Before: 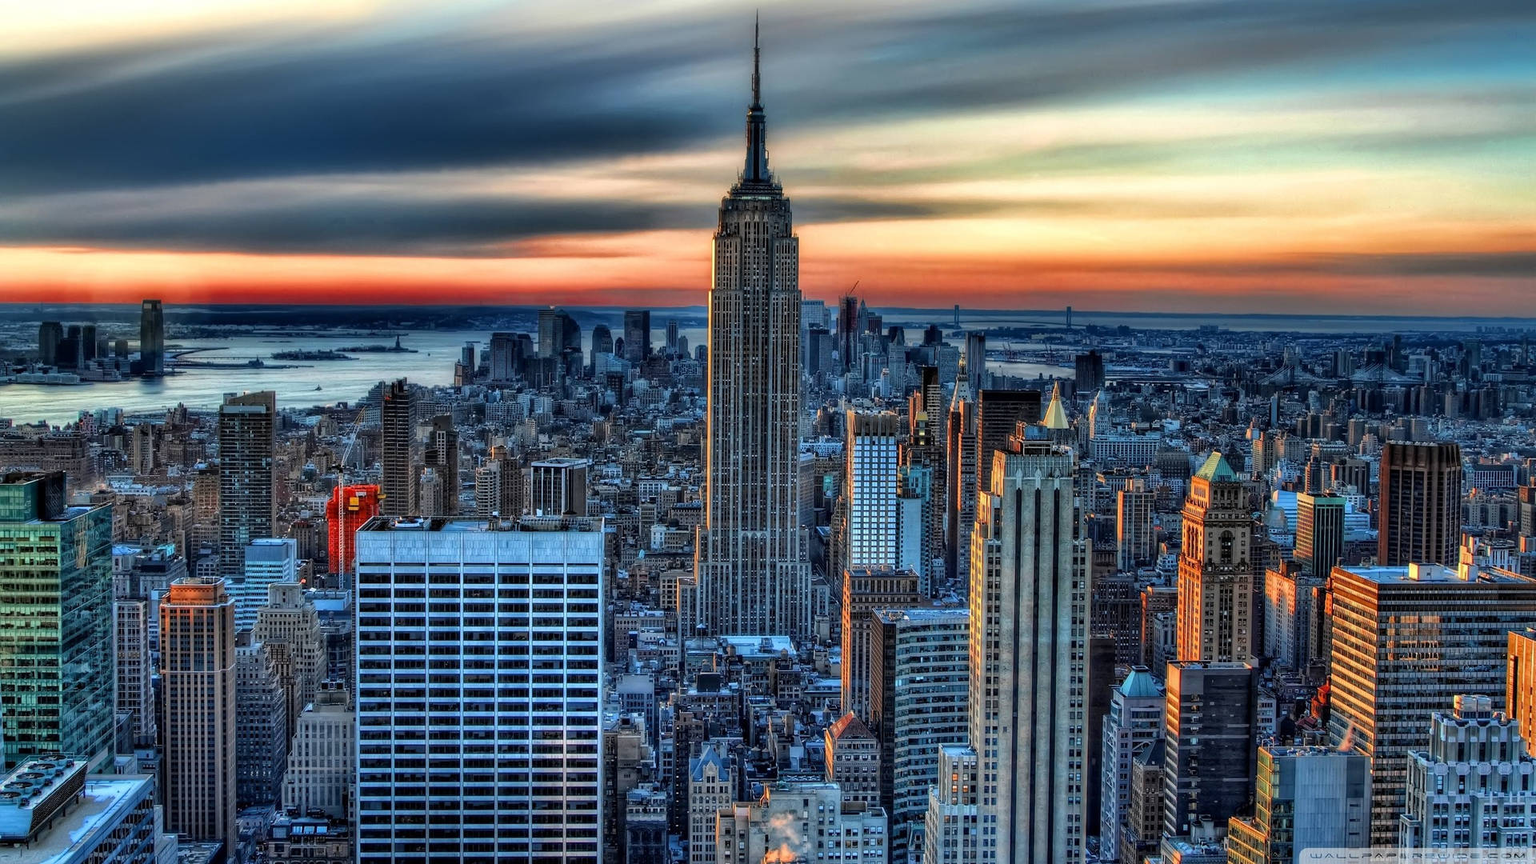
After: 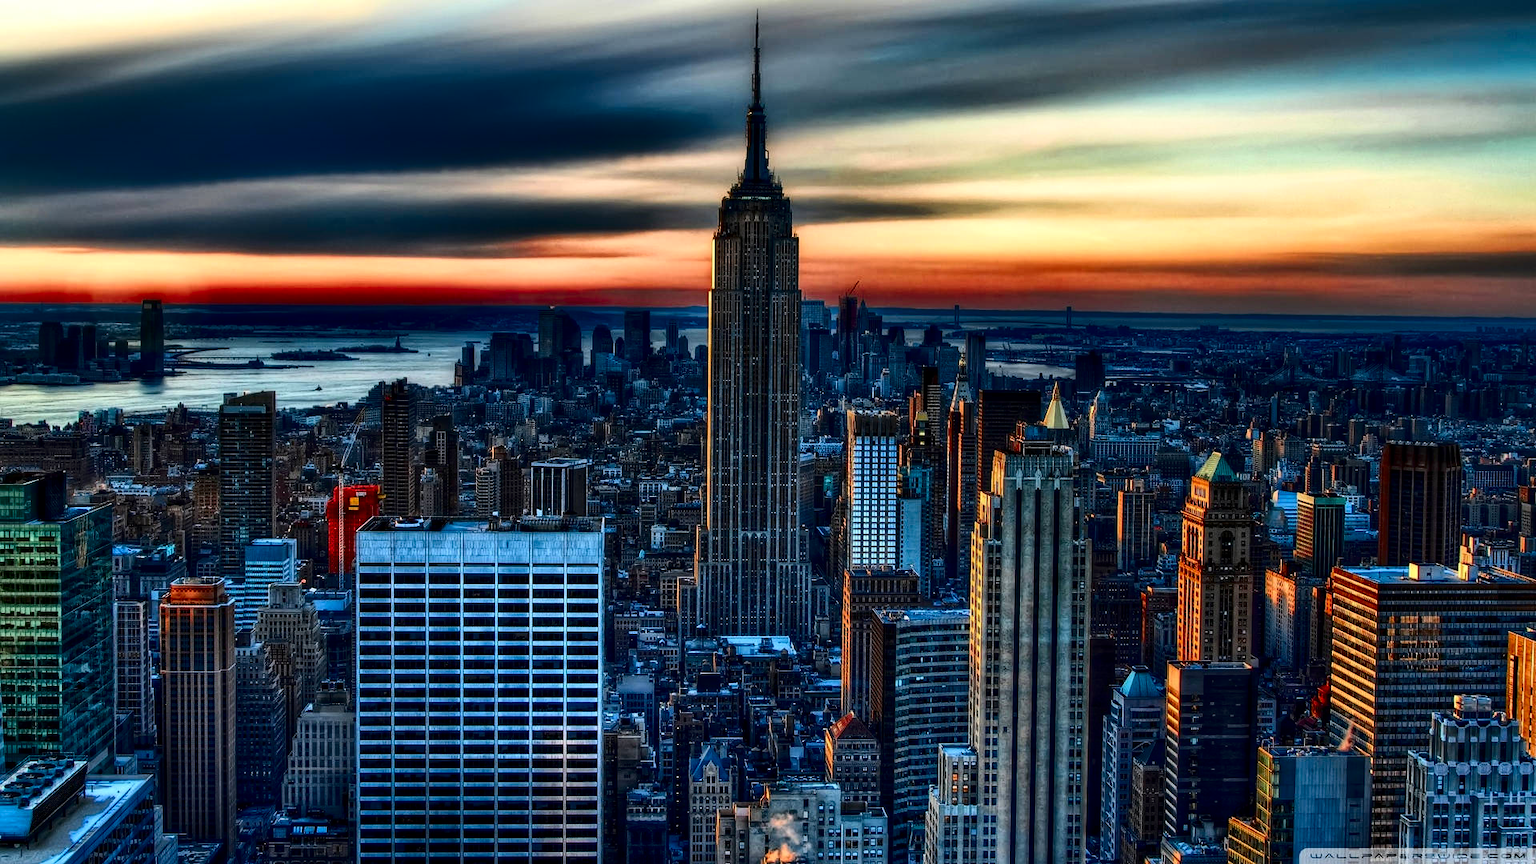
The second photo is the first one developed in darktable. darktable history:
contrast brightness saturation: contrast 0.244, brightness -0.244, saturation 0.15
